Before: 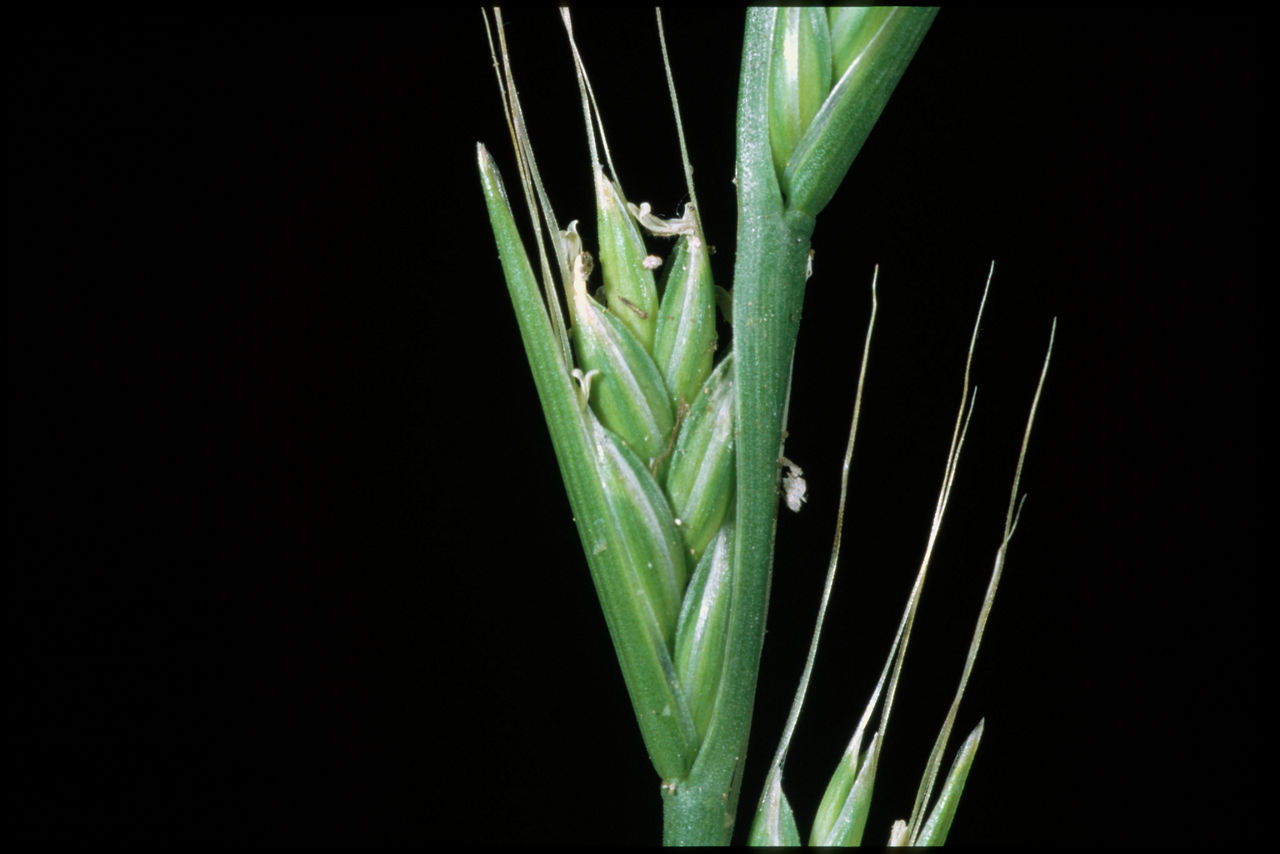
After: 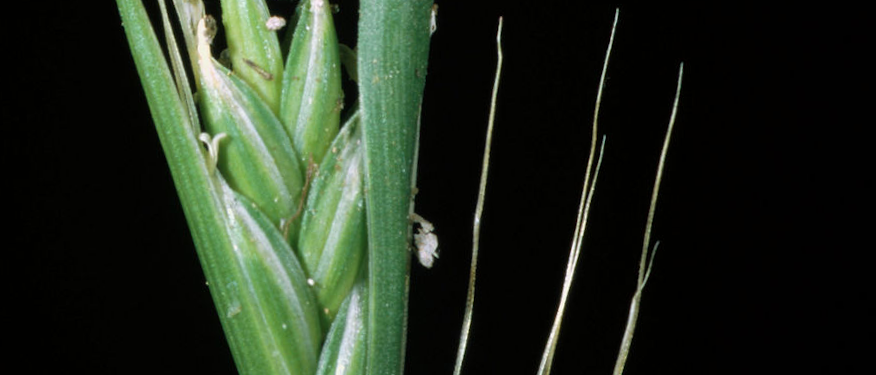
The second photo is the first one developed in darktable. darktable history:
crop and rotate: left 27.938%, top 27.046%, bottom 27.046%
rotate and perspective: rotation -2.12°, lens shift (vertical) 0.009, lens shift (horizontal) -0.008, automatic cropping original format, crop left 0.036, crop right 0.964, crop top 0.05, crop bottom 0.959
